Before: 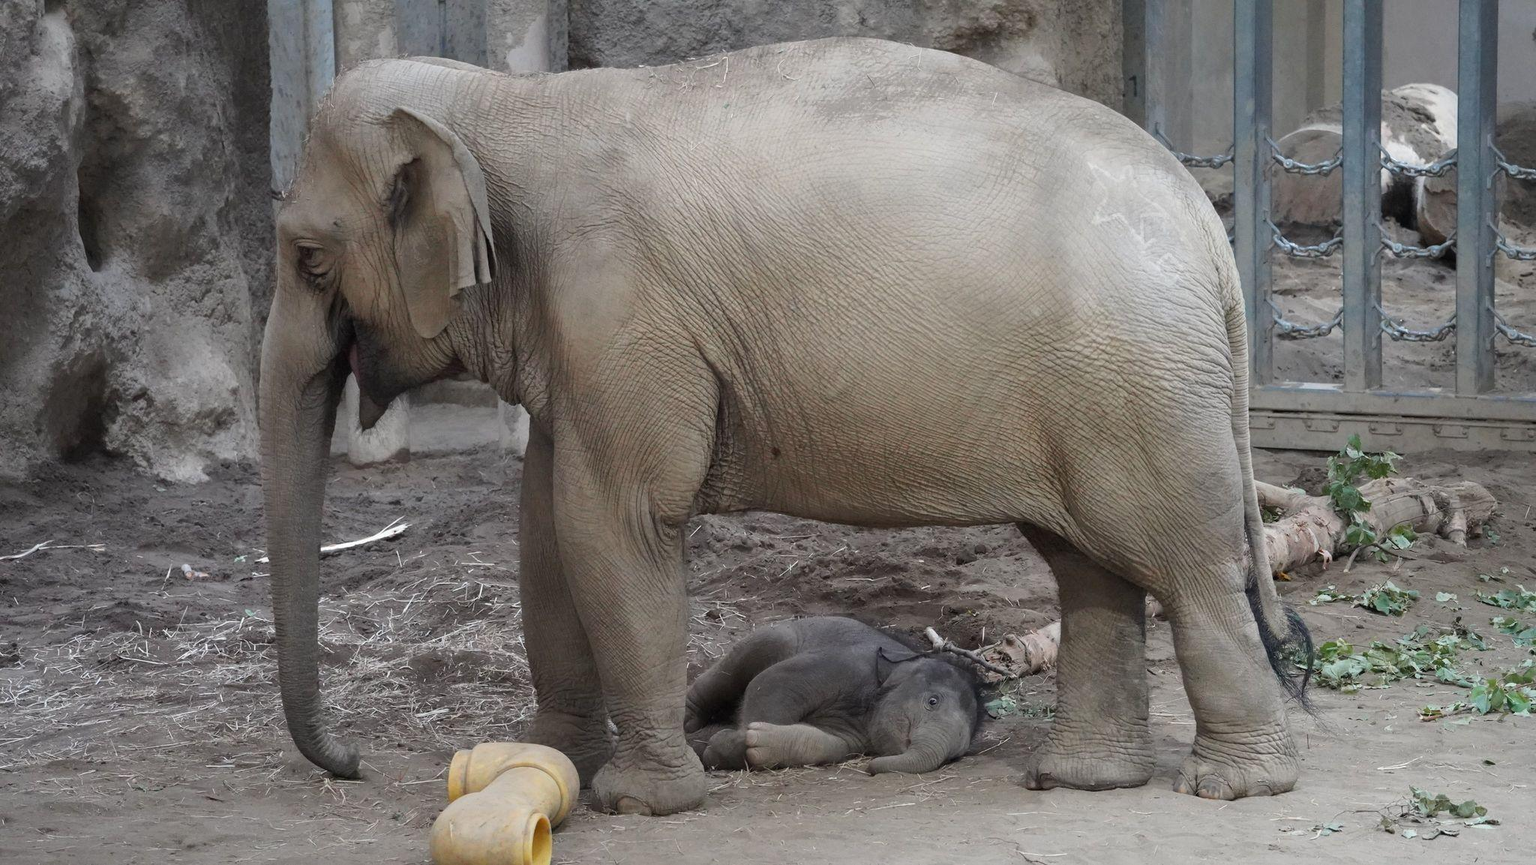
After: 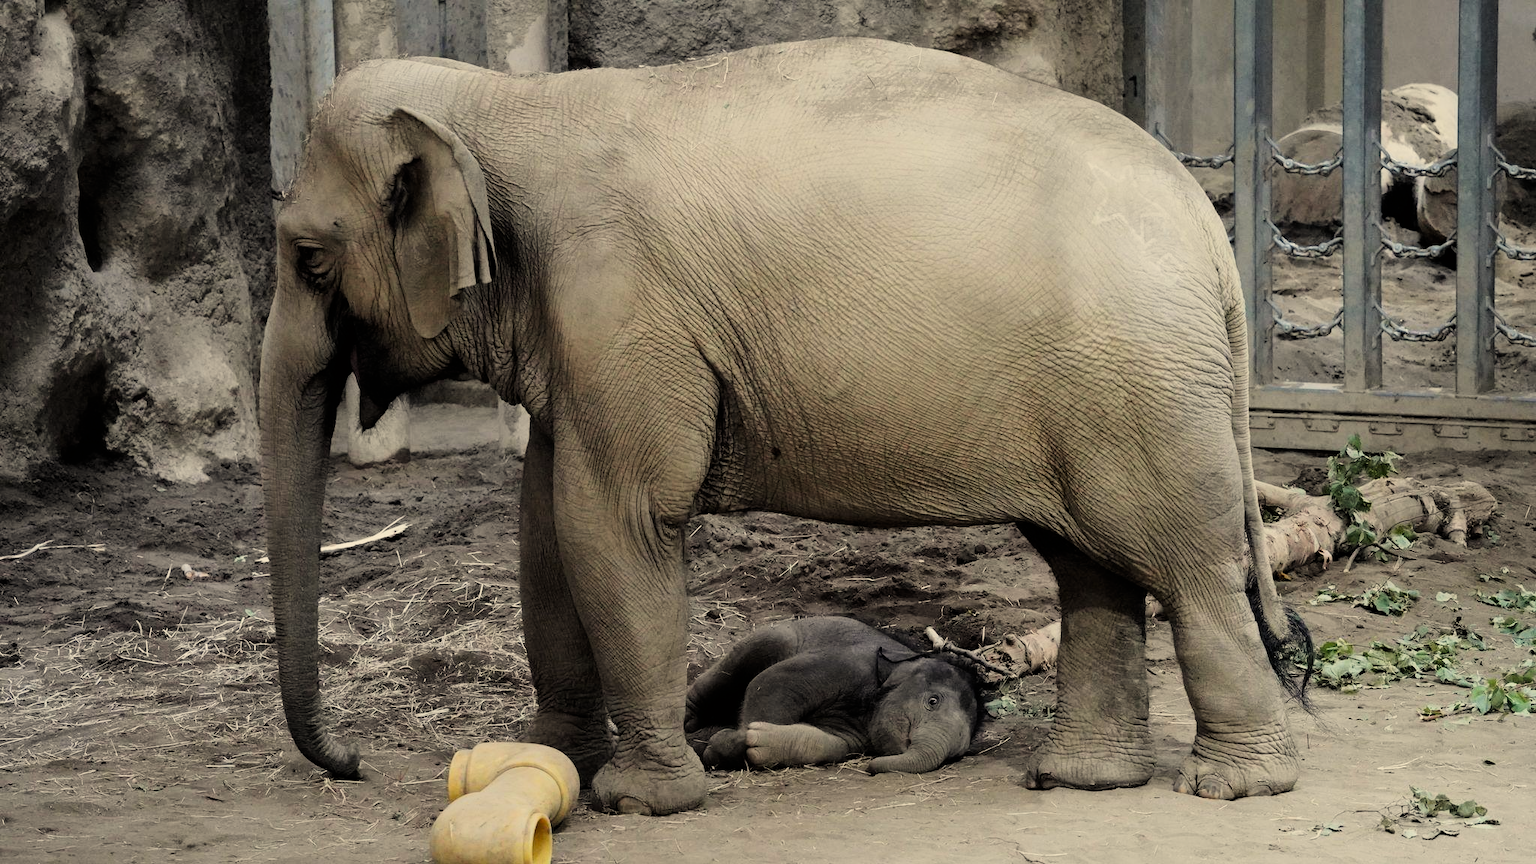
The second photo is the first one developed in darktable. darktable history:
color correction: highlights a* 1.32, highlights b* 17.35
filmic rgb: black relative exposure -5.01 EV, white relative exposure 3.96 EV, hardness 2.88, contrast 1.487
